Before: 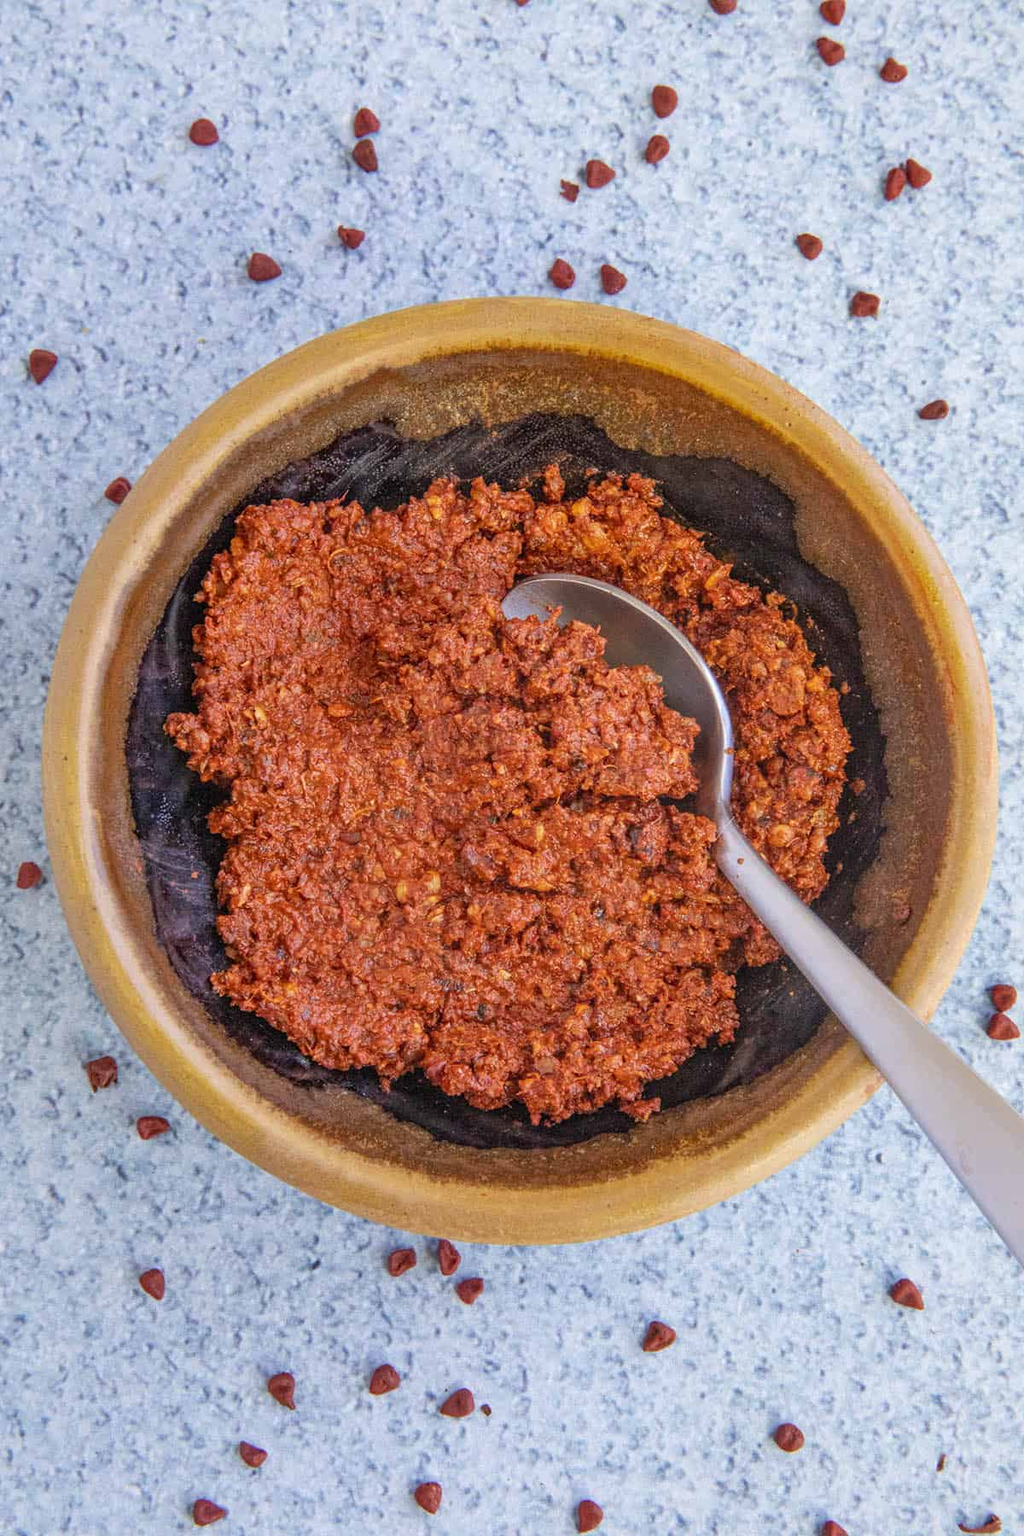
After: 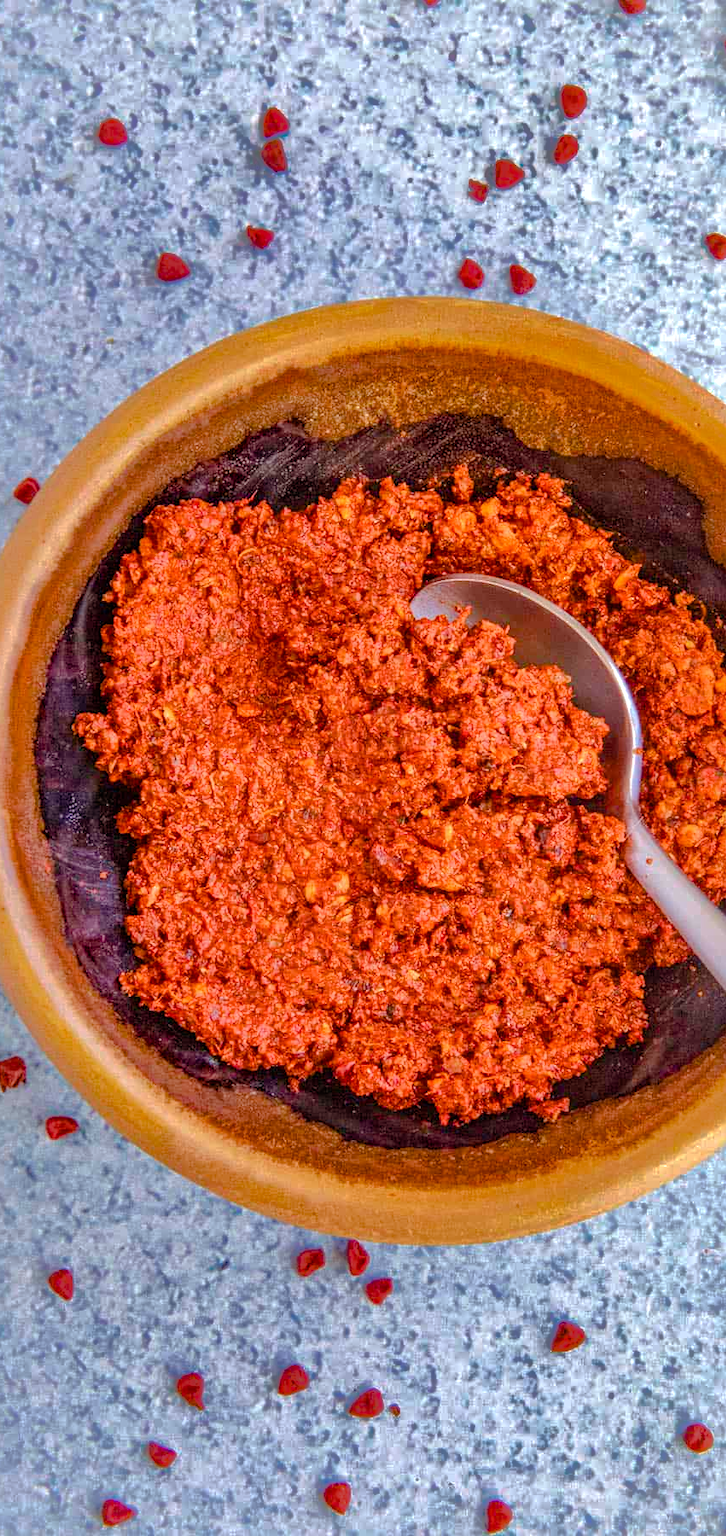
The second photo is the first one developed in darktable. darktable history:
crop and rotate: left 8.941%, right 20.078%
shadows and highlights: shadows 24.91, highlights -71.23
color balance rgb: power › chroma 1.563%, power › hue 27.4°, linear chroma grading › global chroma 8.87%, perceptual saturation grading › global saturation 20%, perceptual saturation grading › highlights -50.389%, perceptual saturation grading › shadows 30.837%, perceptual brilliance grading › highlights 8.272%, perceptual brilliance grading › mid-tones 4.317%, perceptual brilliance grading › shadows 1.766%, global vibrance 20%
